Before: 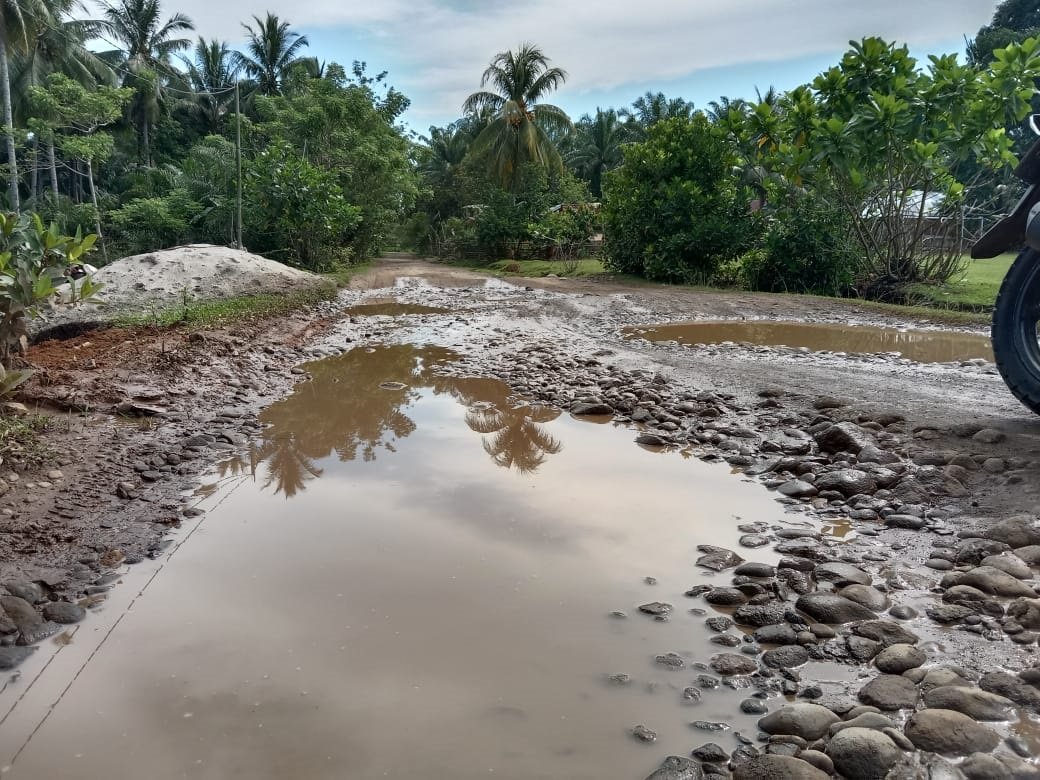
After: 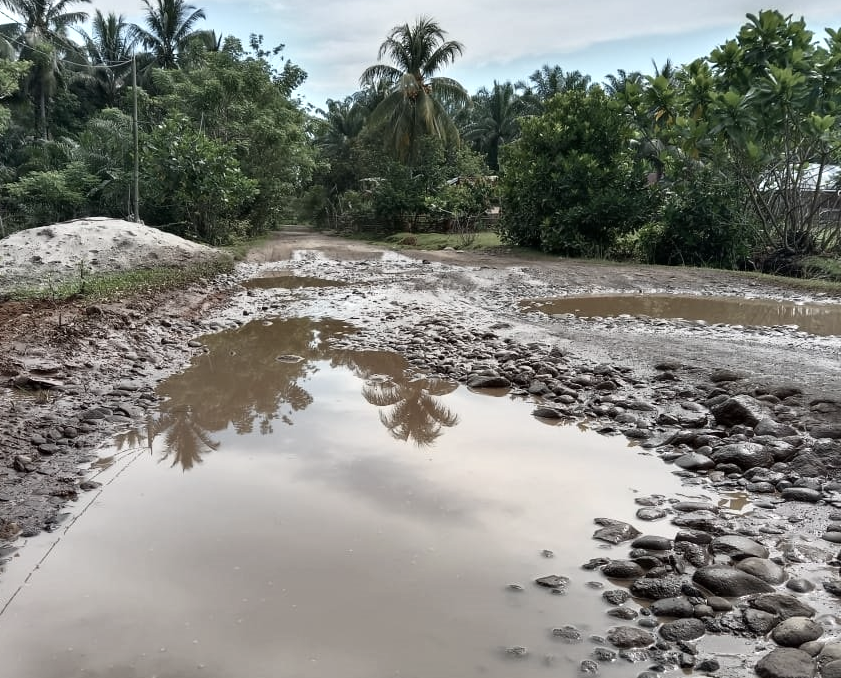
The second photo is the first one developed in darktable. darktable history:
crop: left 9.929%, top 3.475%, right 9.188%, bottom 9.529%
levels: levels [0, 0.474, 0.947]
contrast brightness saturation: contrast 0.1, saturation -0.36
